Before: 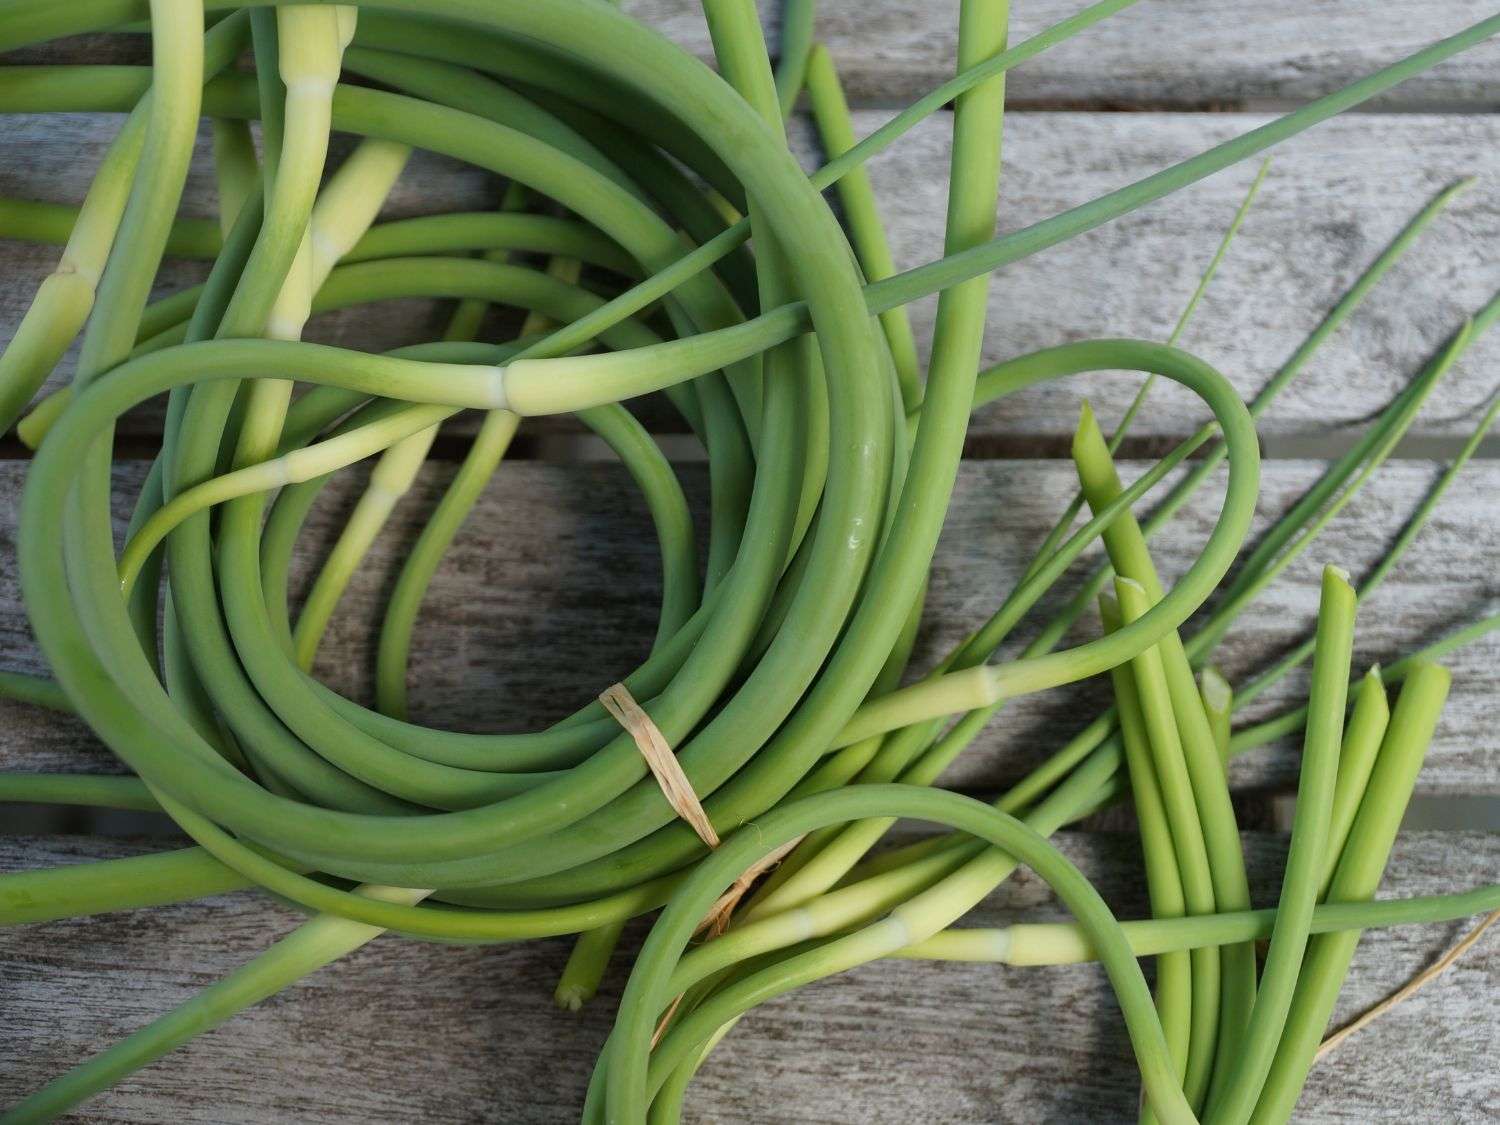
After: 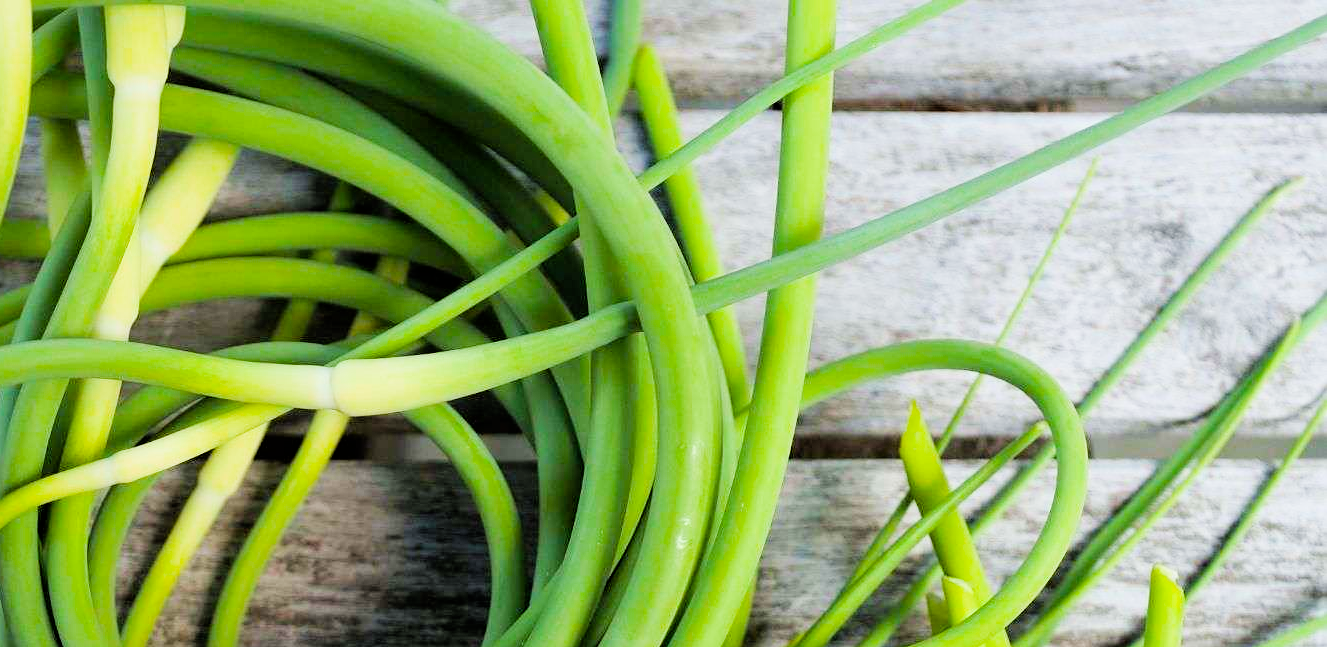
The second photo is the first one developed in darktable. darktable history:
filmic rgb: black relative exposure -5.03 EV, white relative exposure 3.96 EV, threshold 2.99 EV, hardness 2.89, contrast 1.203, highlights saturation mix -30.54%, enable highlight reconstruction true
sharpen: amount 0.203
color balance rgb: perceptual saturation grading › global saturation 30.947%, global vibrance 24.96%
exposure: black level correction 0, exposure 1.183 EV, compensate exposure bias true, compensate highlight preservation false
crop and rotate: left 11.52%, bottom 42.479%
